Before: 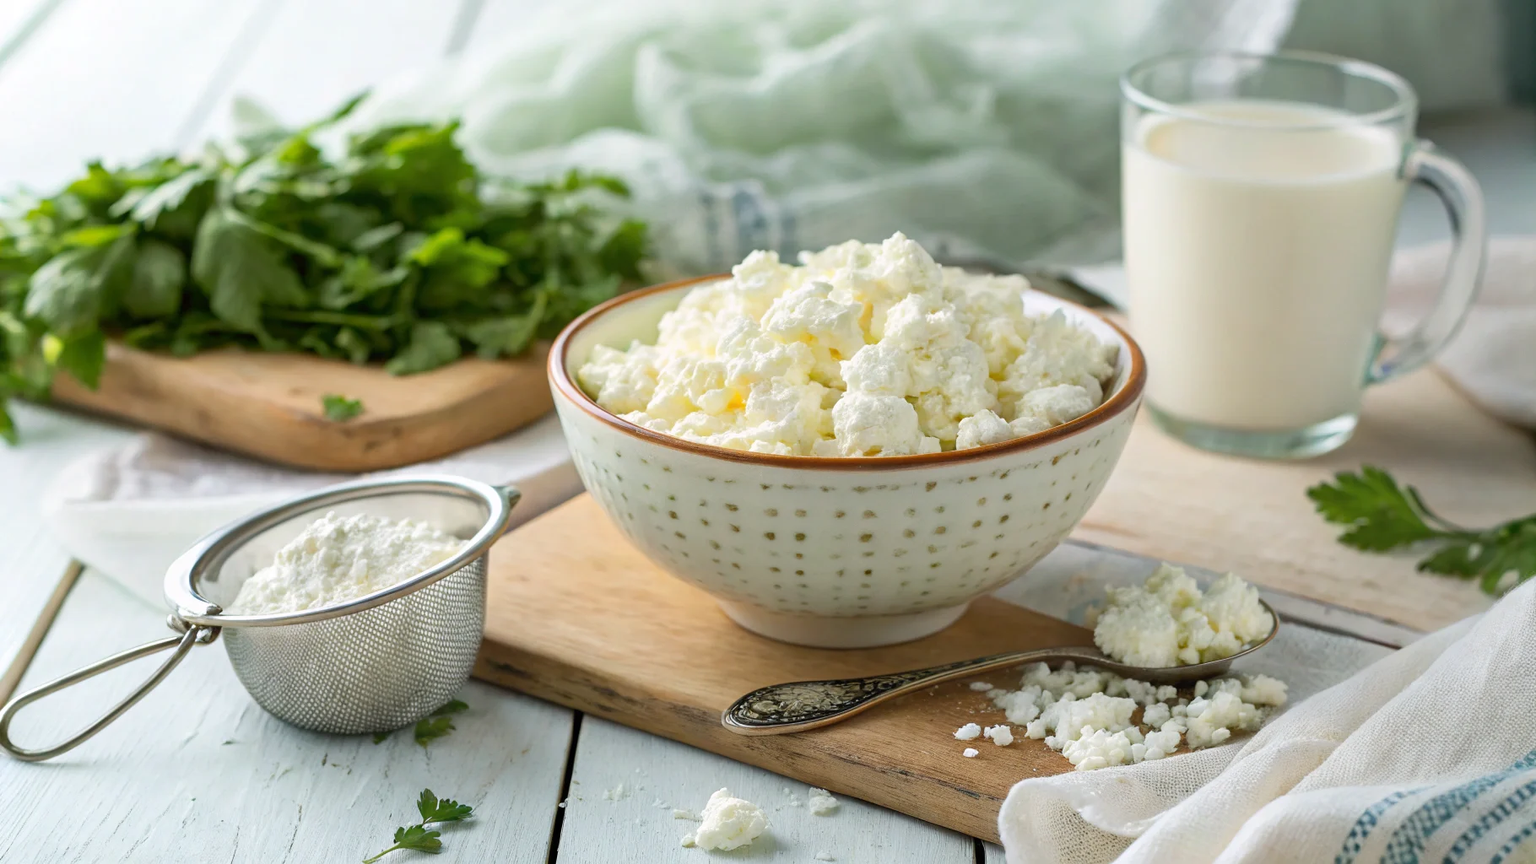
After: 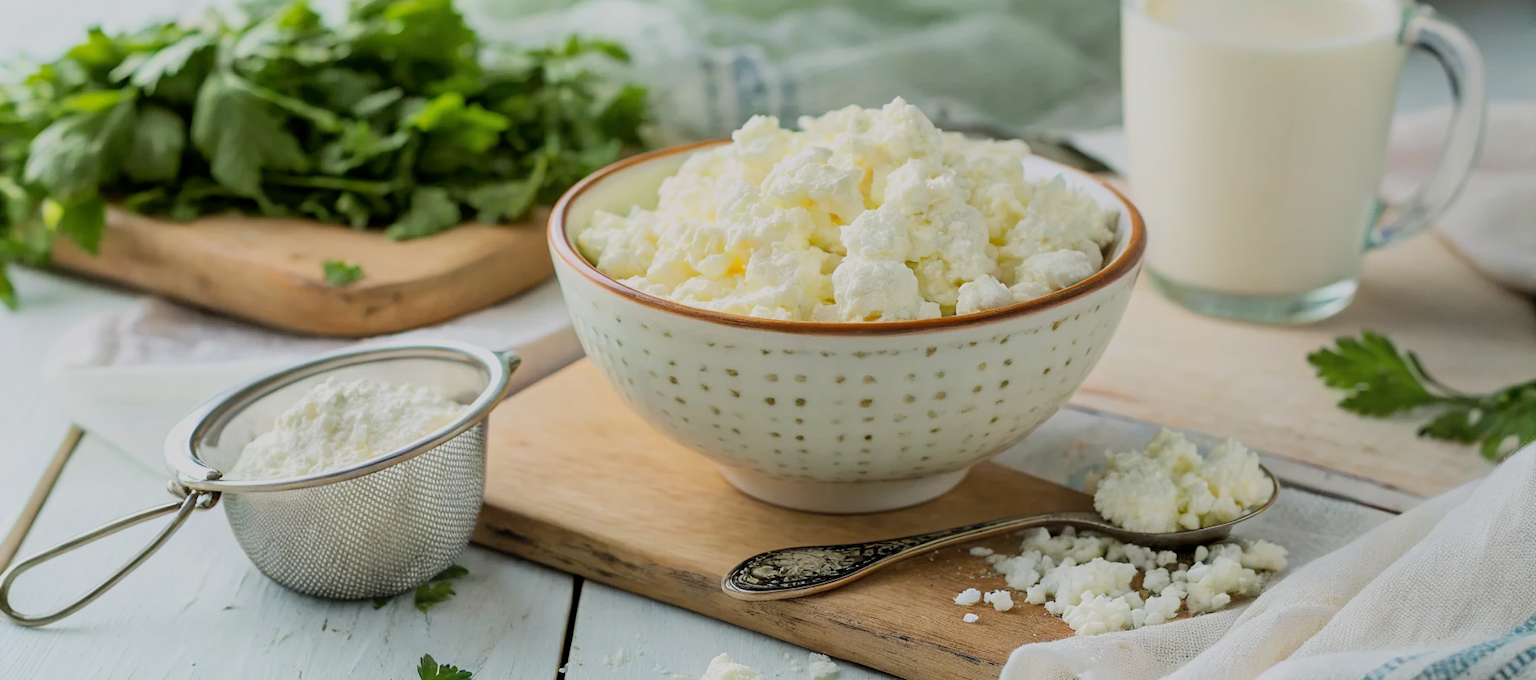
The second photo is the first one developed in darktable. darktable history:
filmic rgb: black relative exposure -7.65 EV, white relative exposure 4.56 EV, hardness 3.61, color science v6 (2022), iterations of high-quality reconstruction 0
crop and rotate: top 15.707%, bottom 5.557%
